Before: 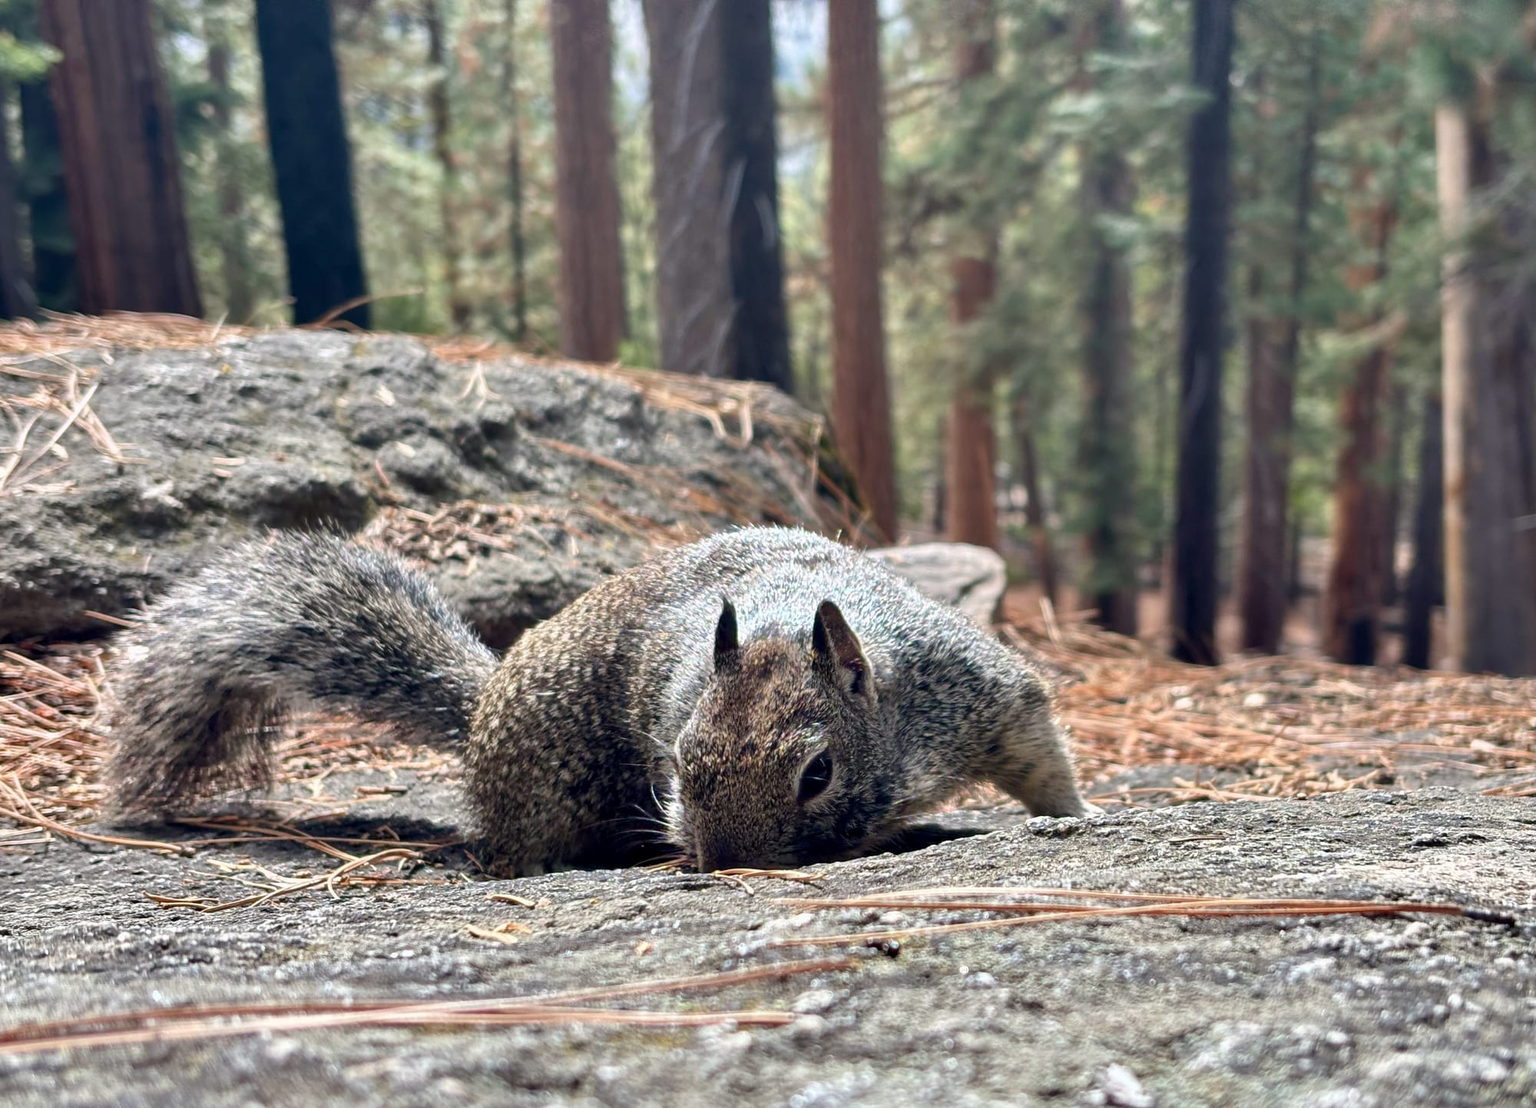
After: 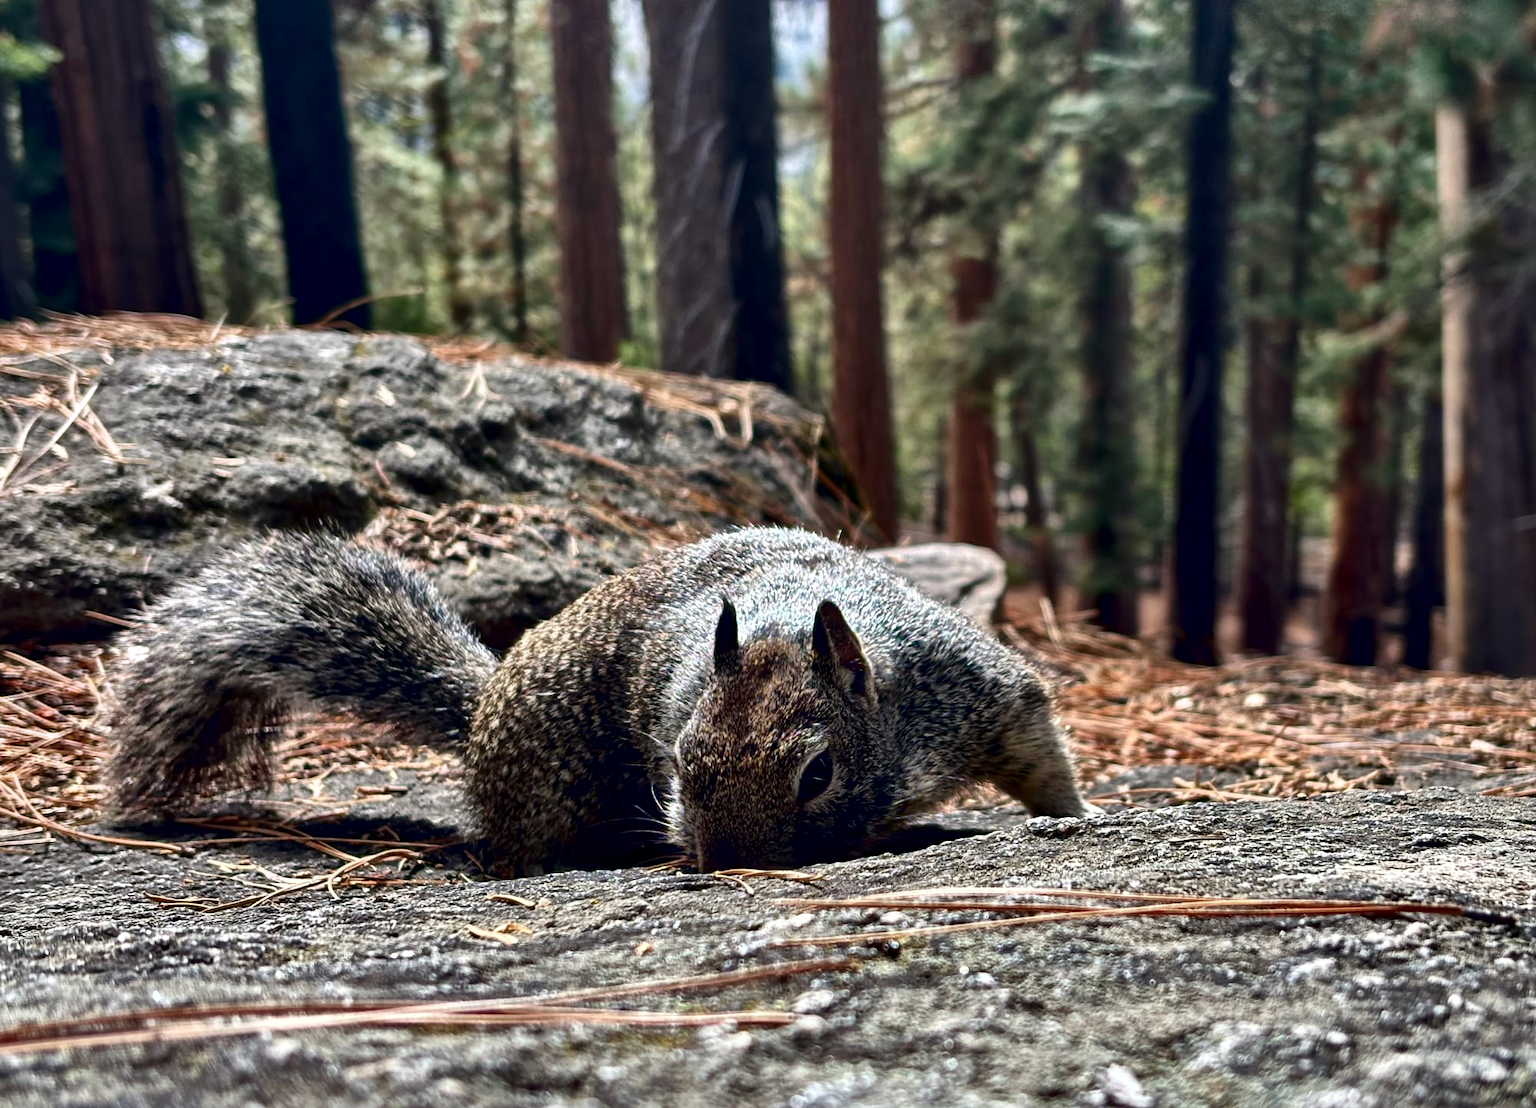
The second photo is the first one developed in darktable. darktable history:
local contrast: mode bilateral grid, contrast 21, coarseness 51, detail 150%, midtone range 0.2
contrast brightness saturation: contrast 0.096, brightness -0.263, saturation 0.141
